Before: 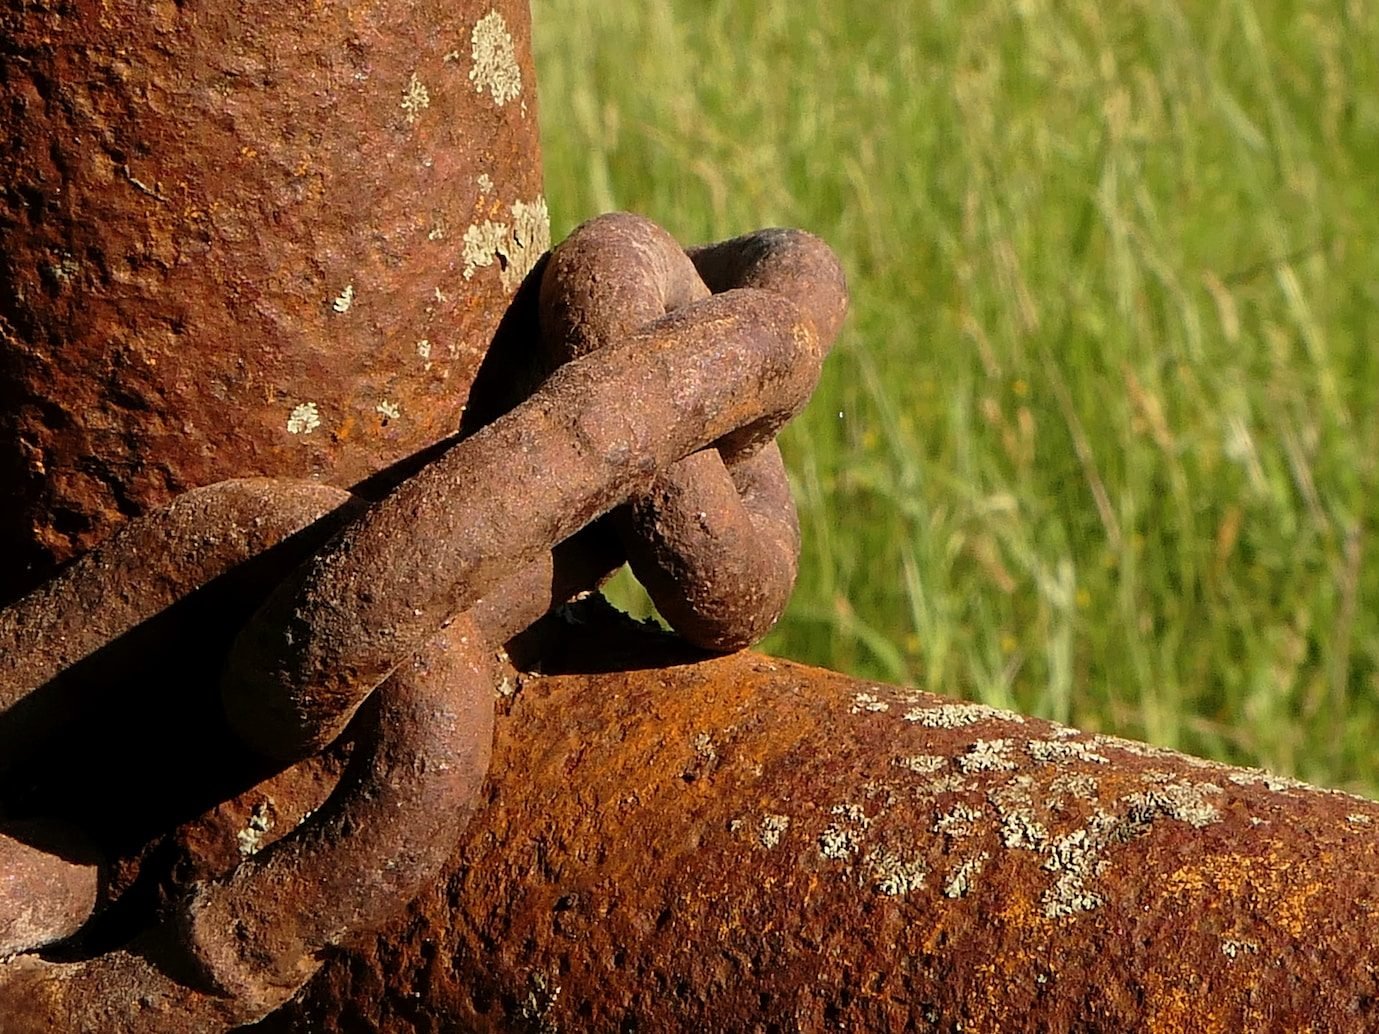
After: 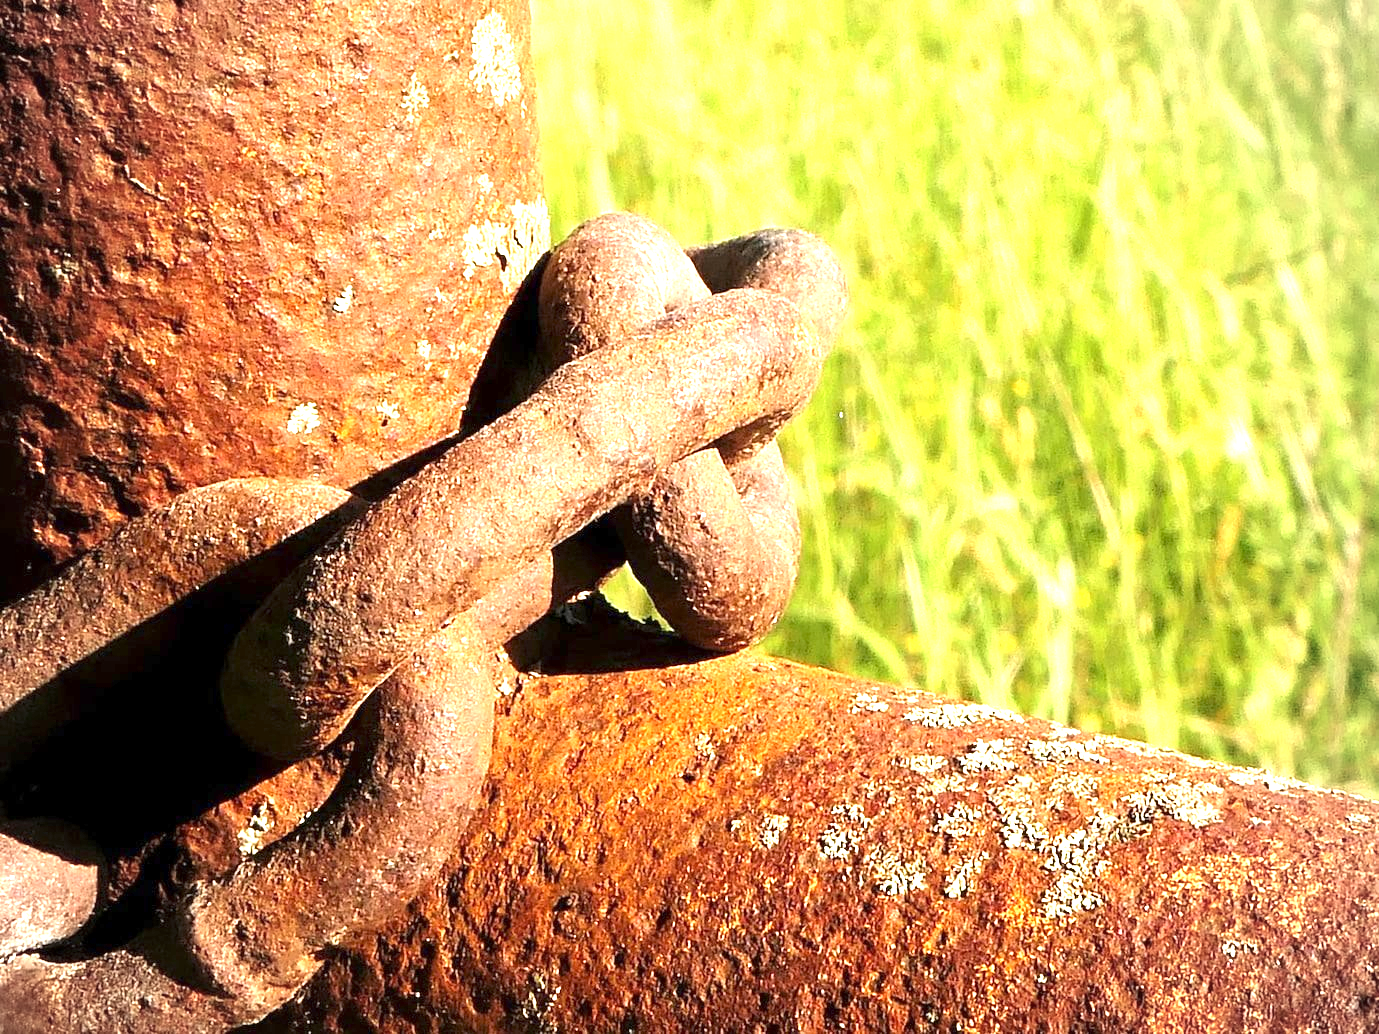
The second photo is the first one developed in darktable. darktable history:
exposure: exposure 1.993 EV, compensate highlight preservation false
vignetting: fall-off radius 61.02%, brightness -0.336
